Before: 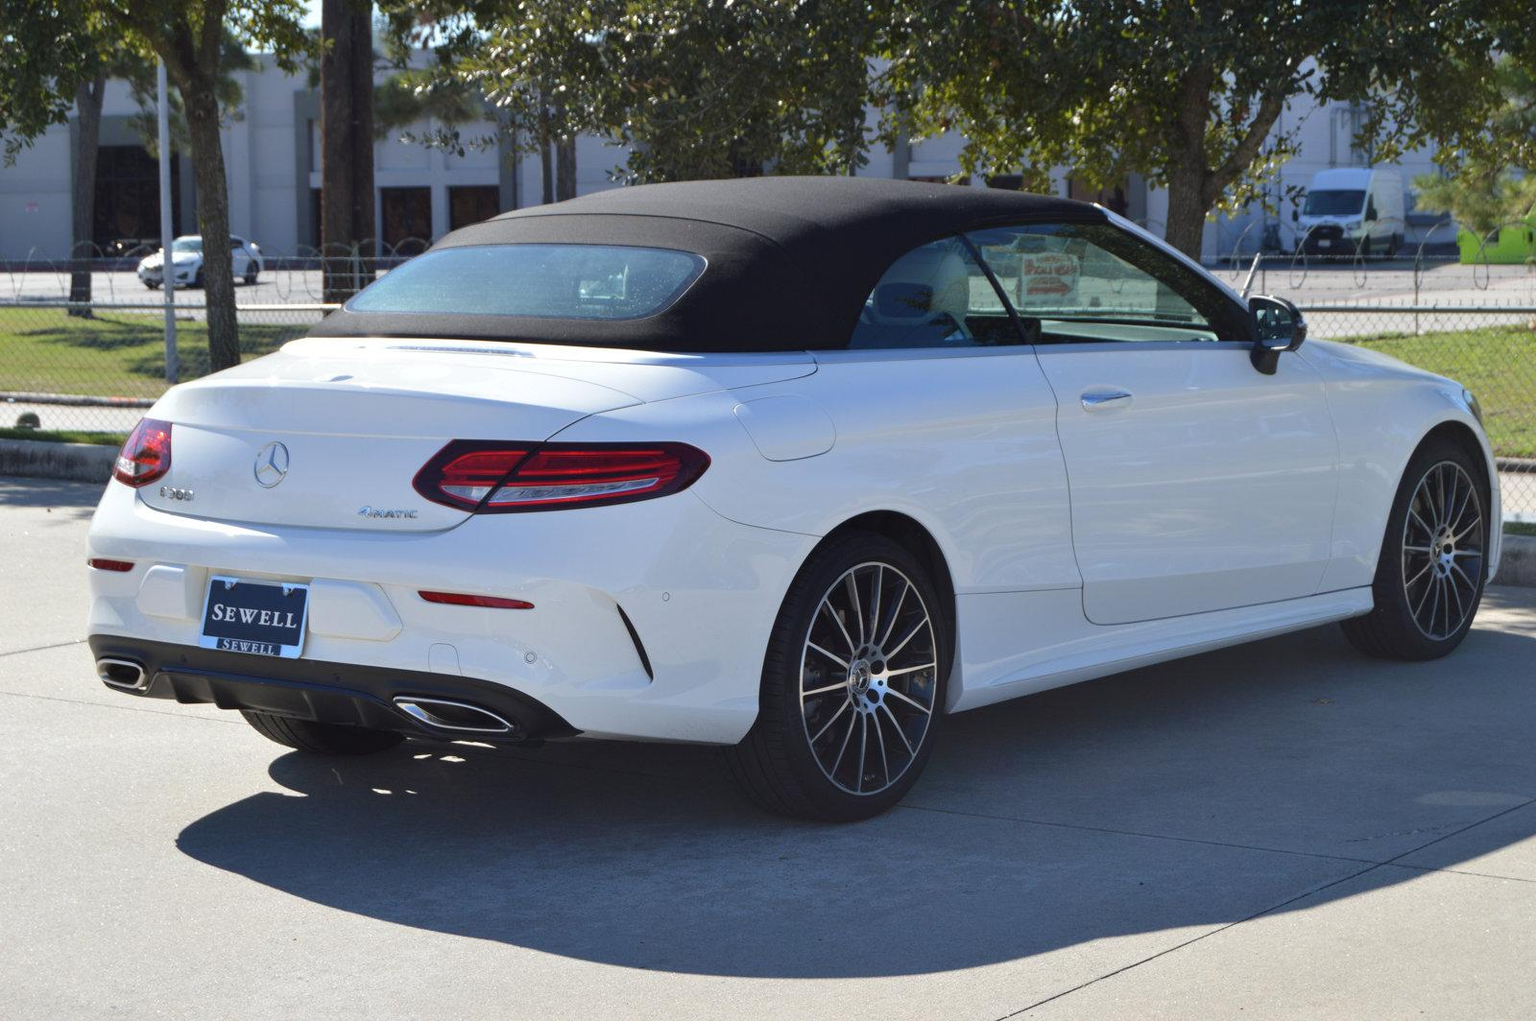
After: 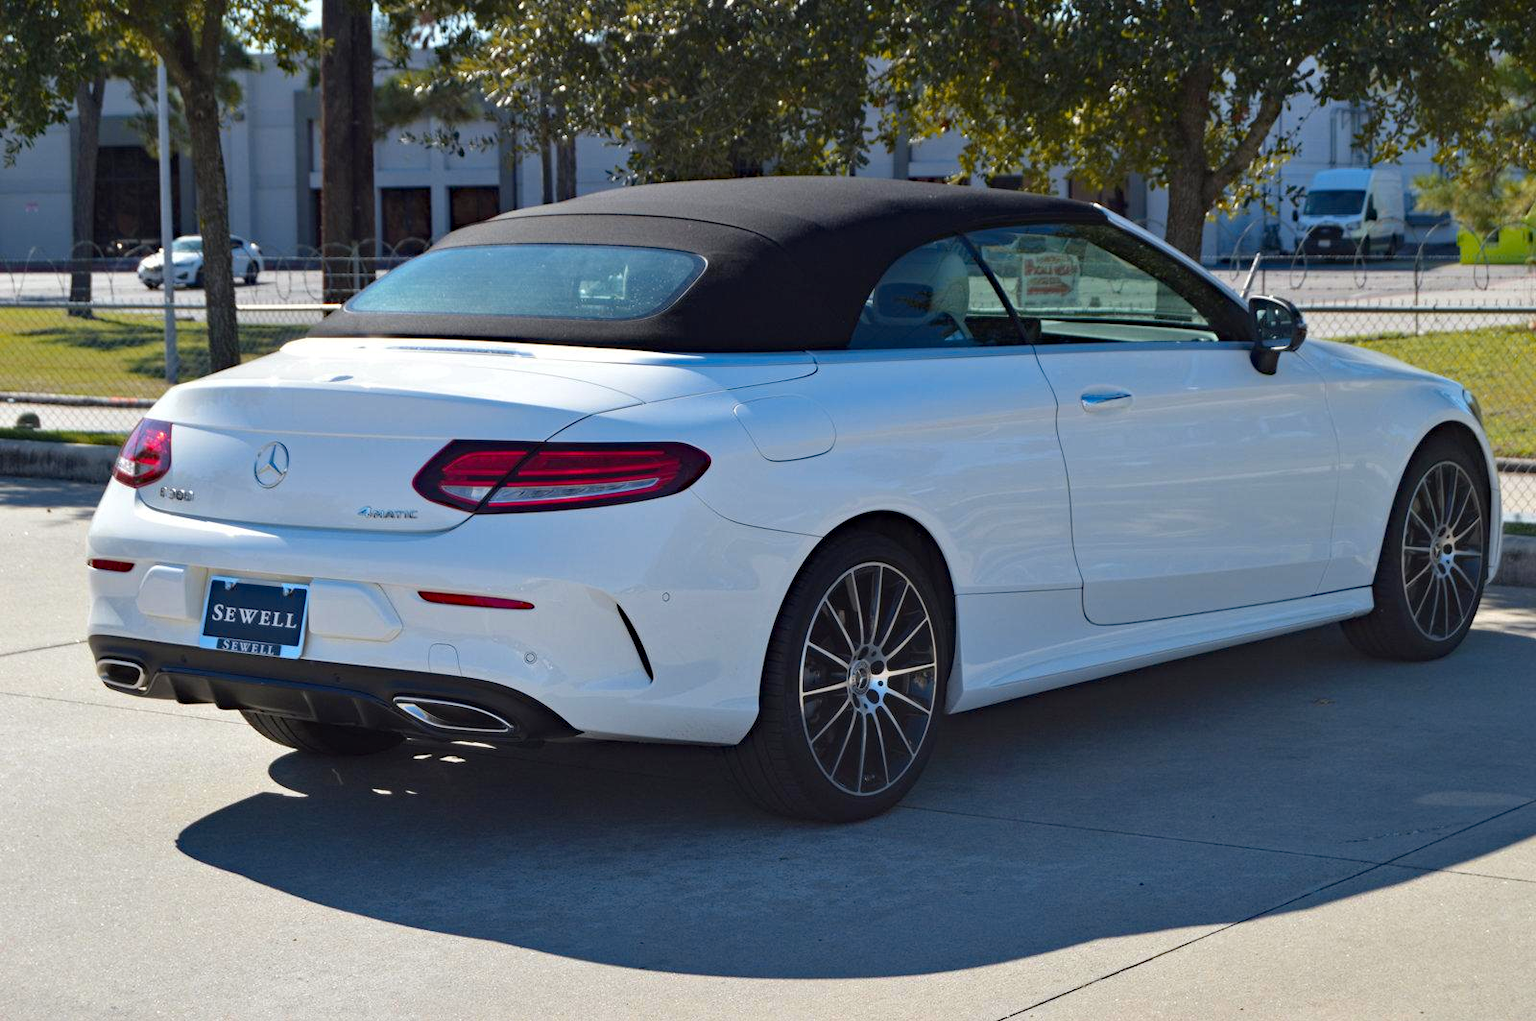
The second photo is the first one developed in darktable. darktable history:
color zones: curves: ch1 [(0.239, 0.552) (0.75, 0.5)]; ch2 [(0.25, 0.462) (0.749, 0.457)], mix 25.94%
haze removal: strength 0.29, distance 0.25, compatibility mode true, adaptive false
